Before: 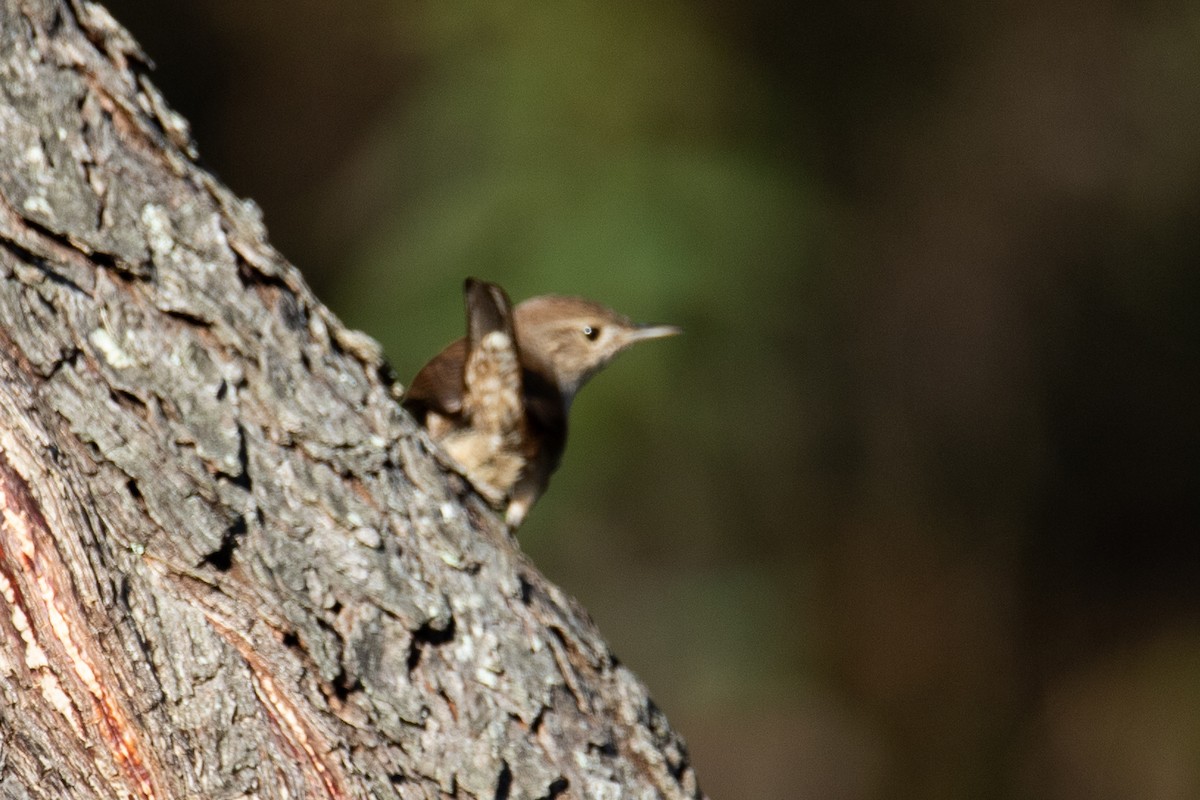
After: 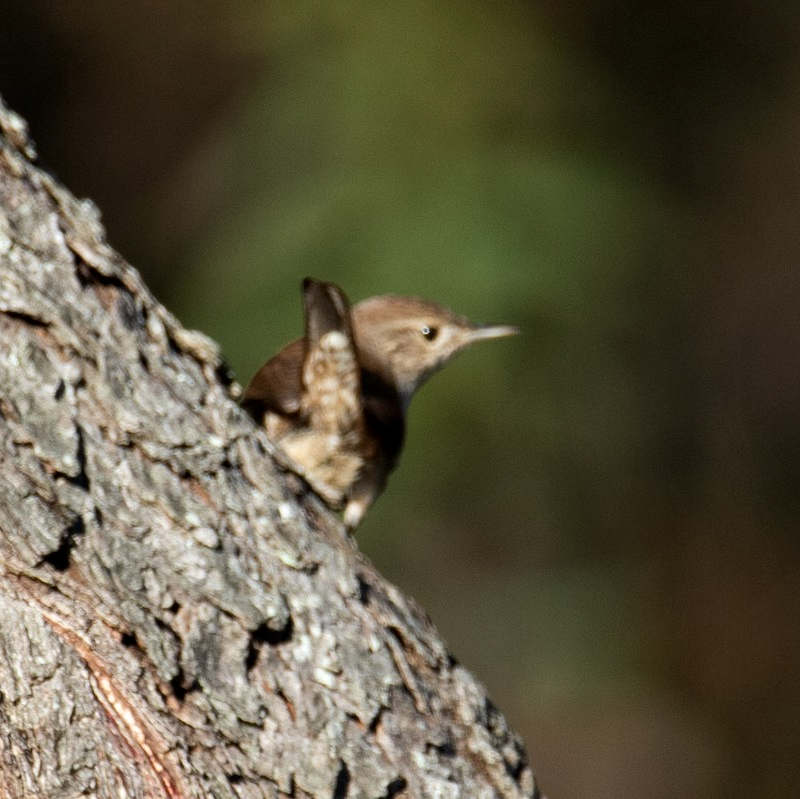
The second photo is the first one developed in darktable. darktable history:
local contrast: highlights 100%, shadows 100%, detail 120%, midtone range 0.2
crop and rotate: left 13.537%, right 19.796%
exposure: compensate highlight preservation false
